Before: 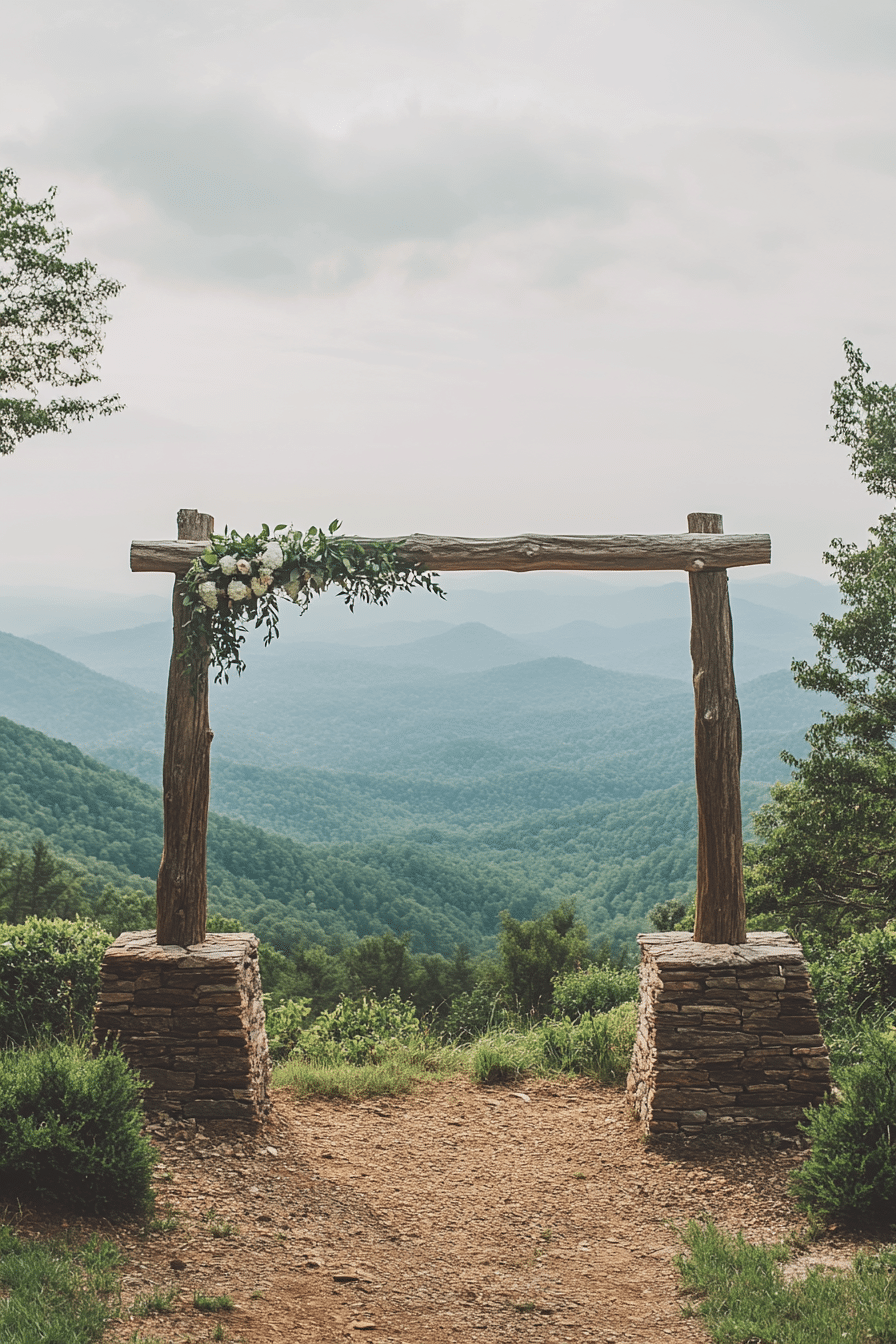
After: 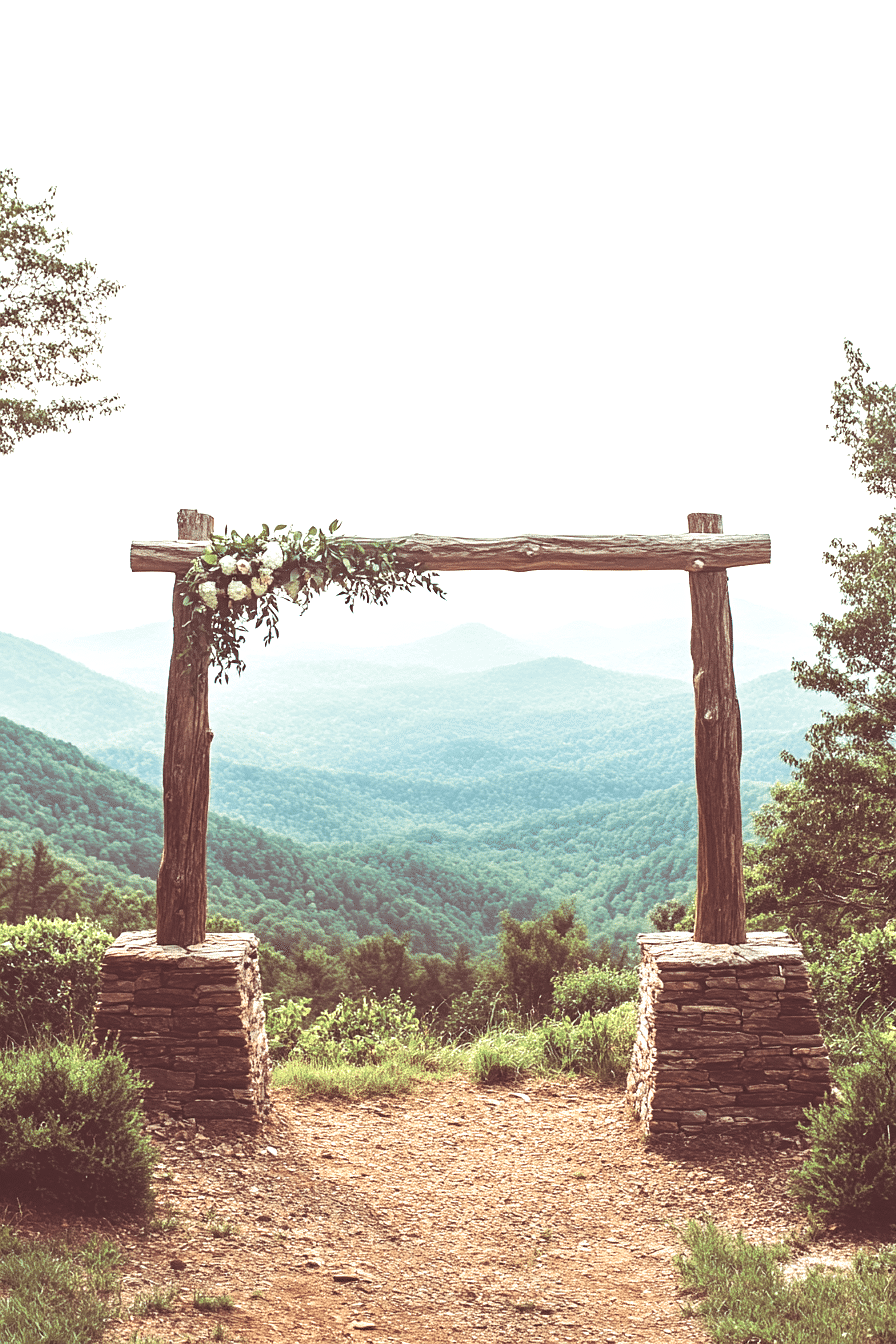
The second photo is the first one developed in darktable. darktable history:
split-toning: on, module defaults
exposure: exposure 1 EV, compensate highlight preservation false
